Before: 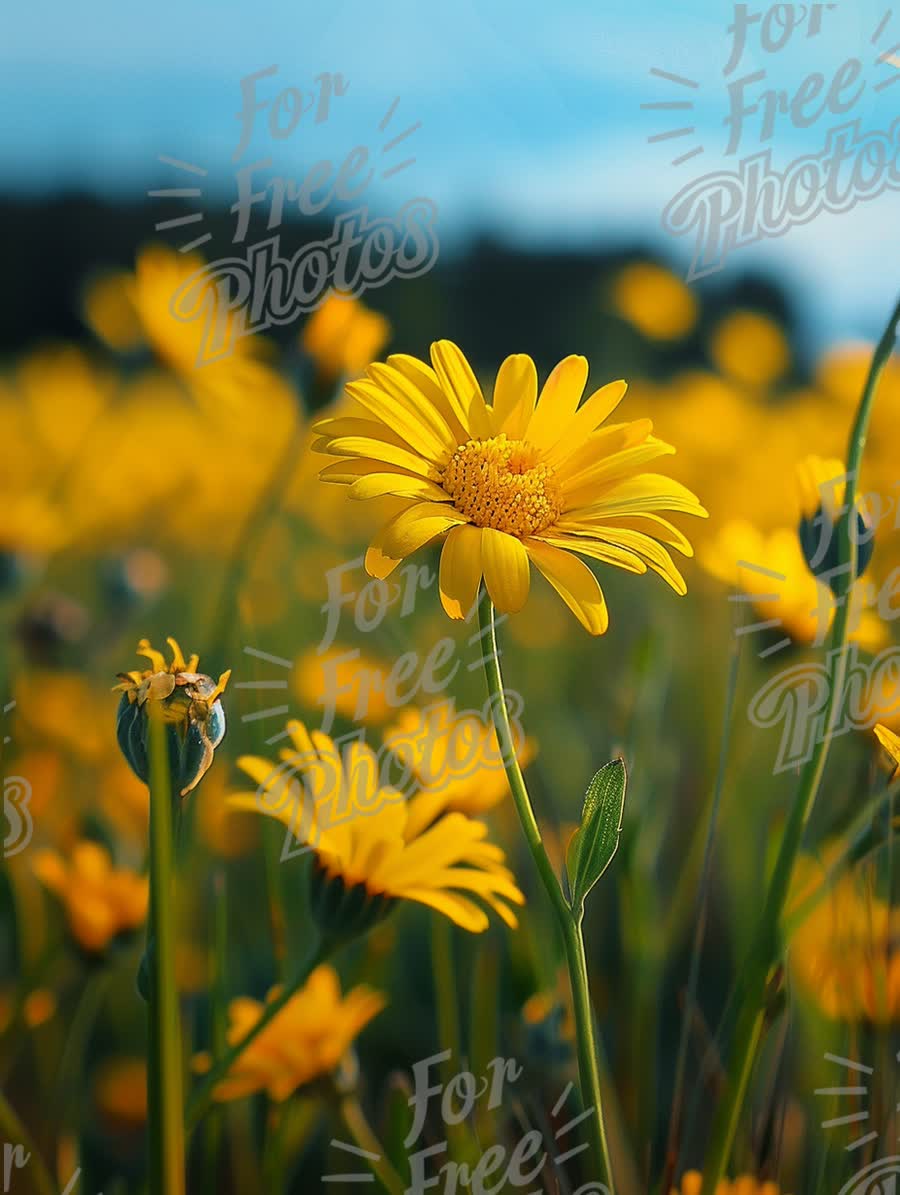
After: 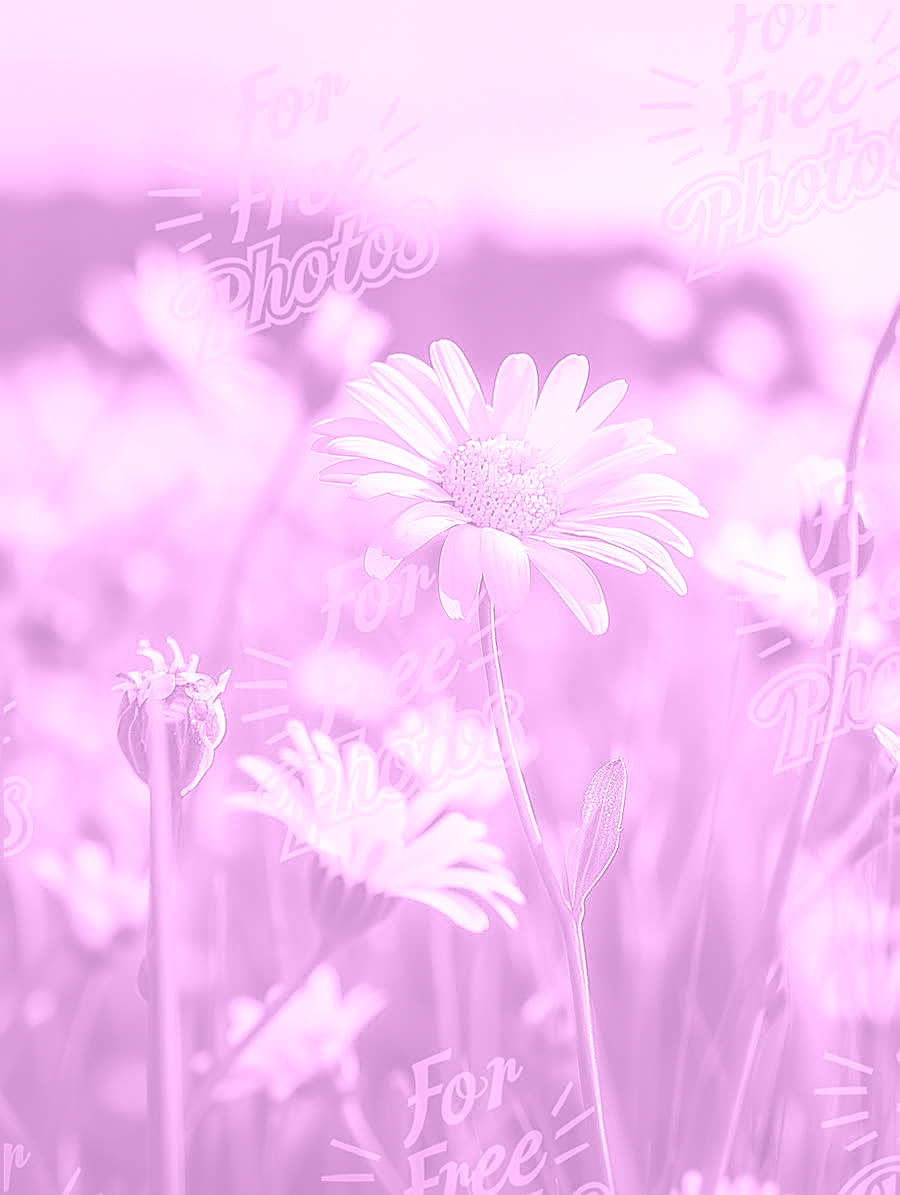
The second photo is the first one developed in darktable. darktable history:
sharpen: radius 1.4, amount 1.25, threshold 0.7
exposure: black level correction 0, exposure 1 EV, compensate highlight preservation false
shadows and highlights: shadows -88.03, highlights -35.45, shadows color adjustment 99.15%, highlights color adjustment 0%, soften with gaussian
colorize: hue 331.2°, saturation 75%, source mix 30.28%, lightness 70.52%, version 1
local contrast: highlights 60%, shadows 60%, detail 160%
